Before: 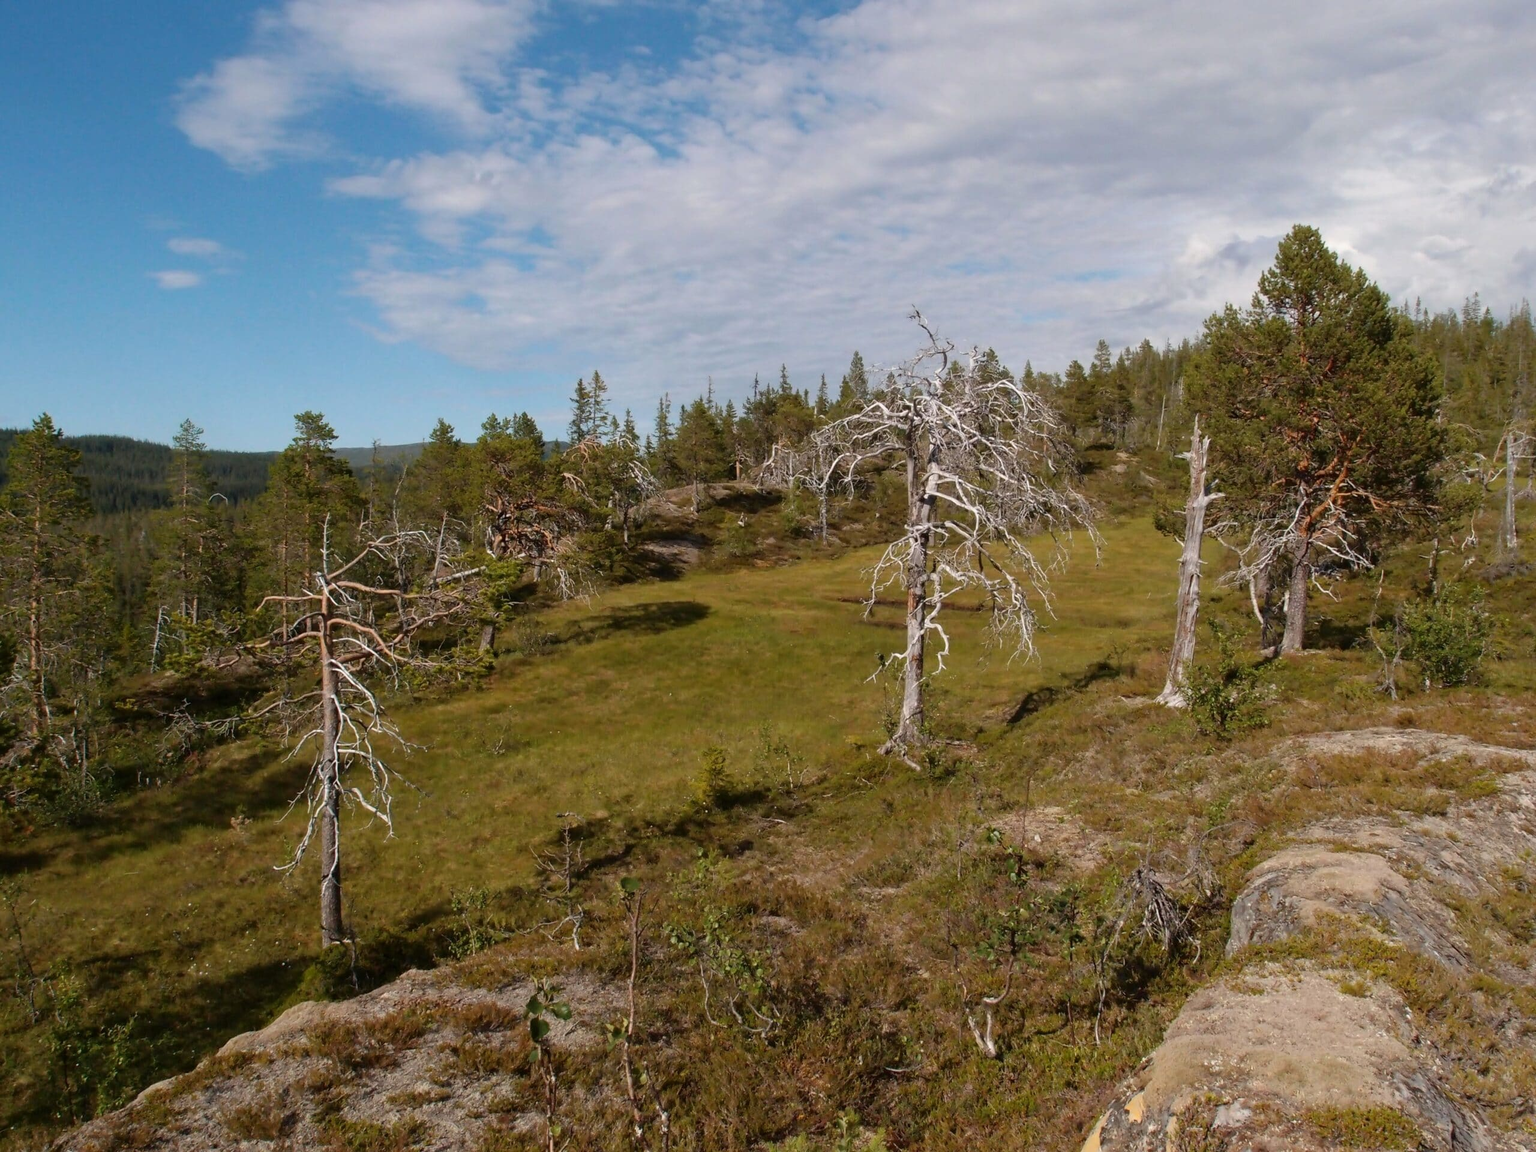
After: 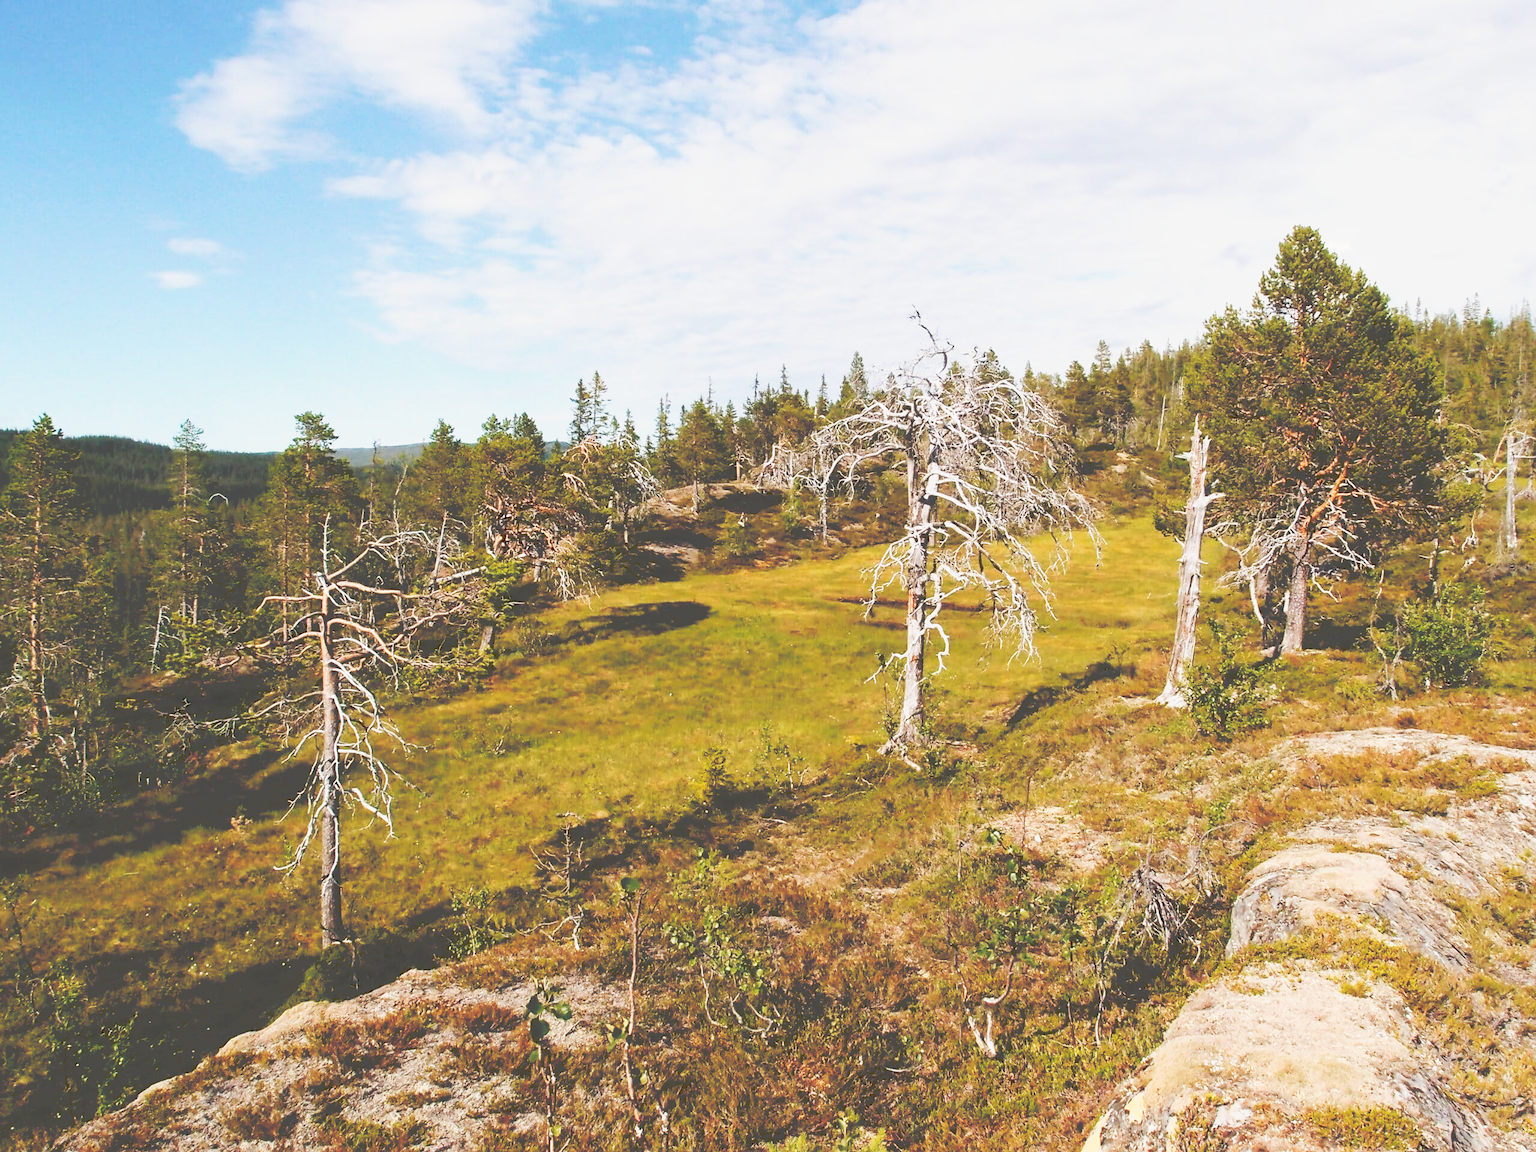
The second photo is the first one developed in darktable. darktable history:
sharpen: radius 1.559, amount 0.373, threshold 1.271
tone curve: curves: ch0 [(0, 0) (0.003, 0.279) (0.011, 0.287) (0.025, 0.295) (0.044, 0.304) (0.069, 0.316) (0.1, 0.319) (0.136, 0.316) (0.177, 0.32) (0.224, 0.359) (0.277, 0.421) (0.335, 0.511) (0.399, 0.639) (0.468, 0.734) (0.543, 0.827) (0.623, 0.89) (0.709, 0.944) (0.801, 0.965) (0.898, 0.968) (1, 1)], preserve colors none
